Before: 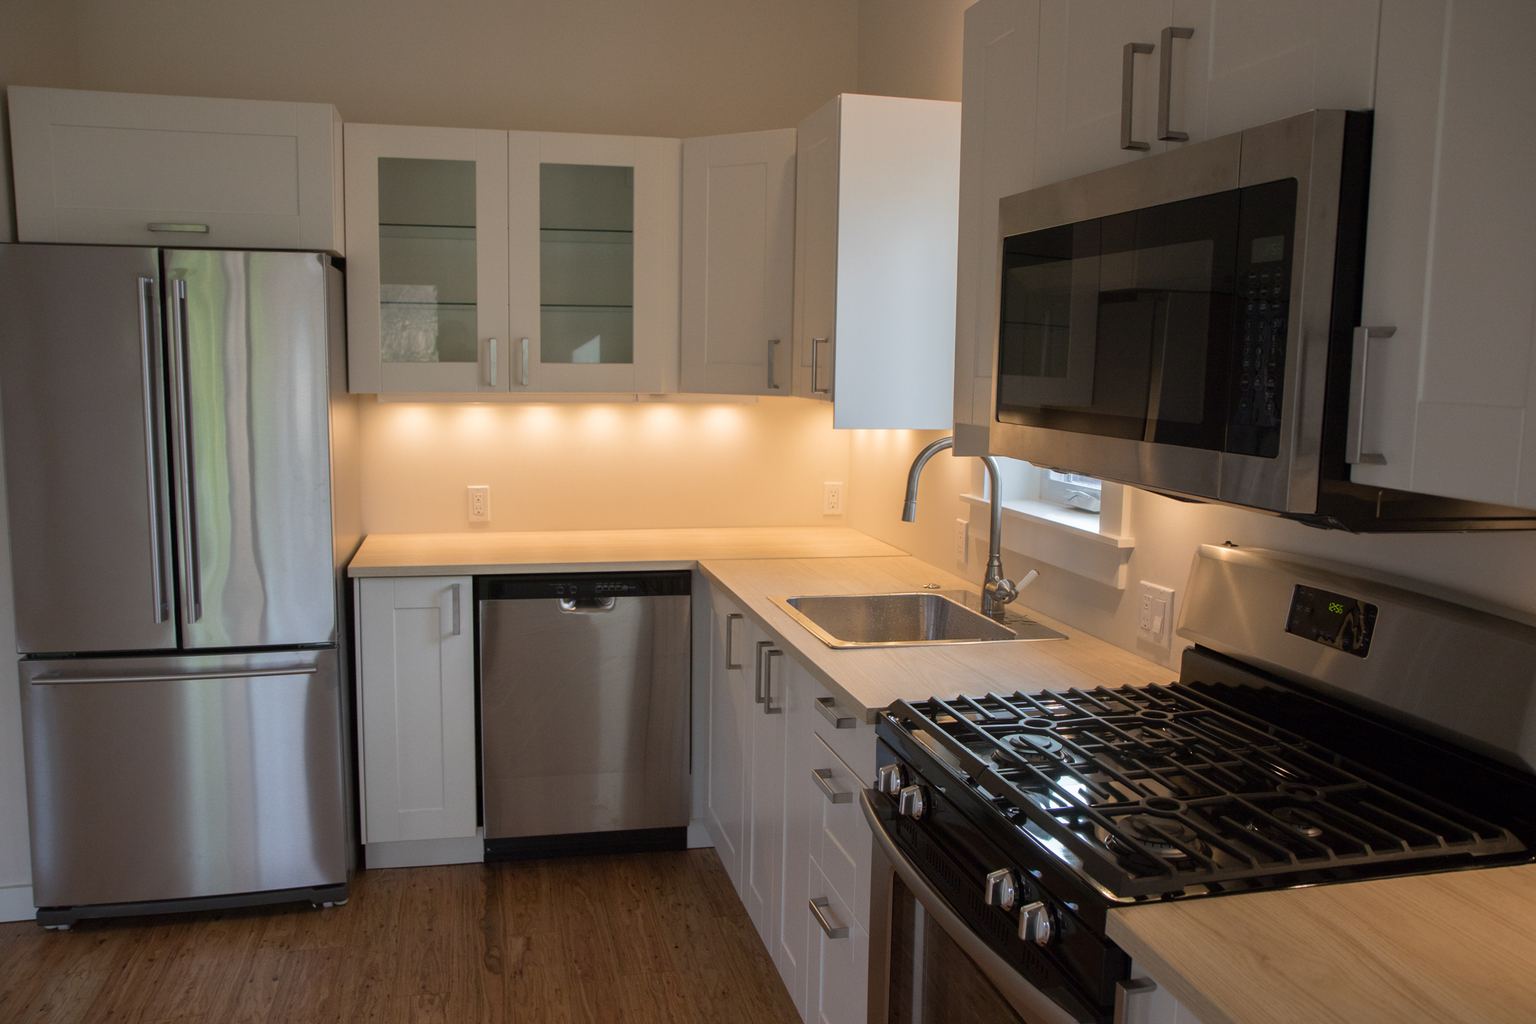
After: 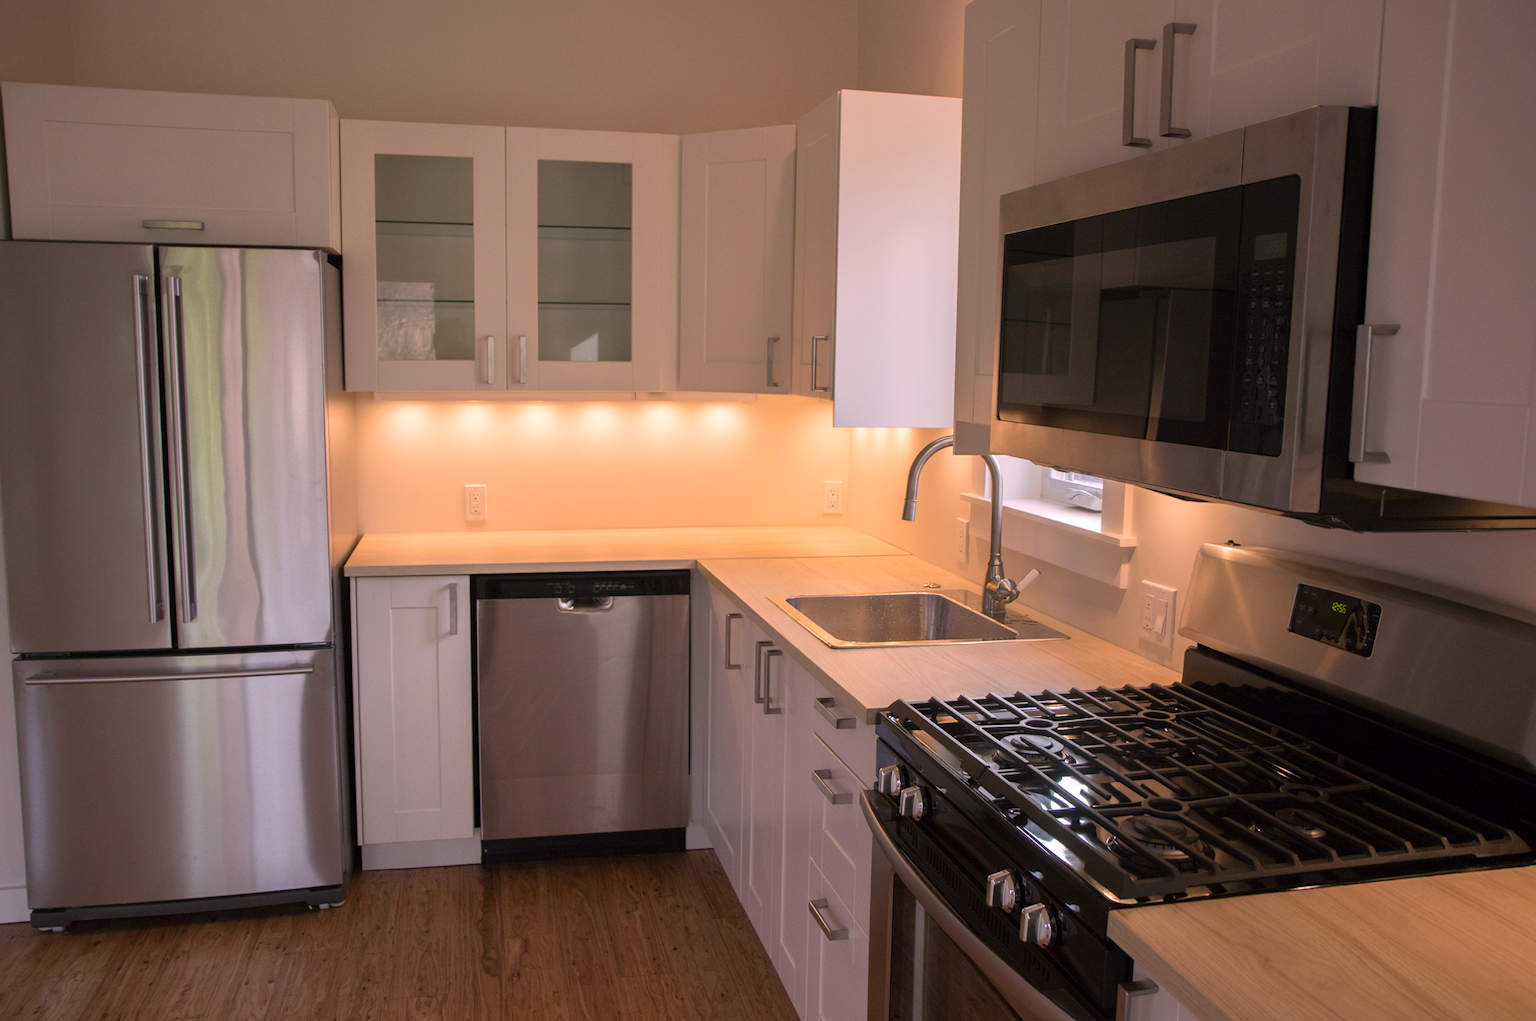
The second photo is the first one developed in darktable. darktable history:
color correction: highlights a* 14.52, highlights b* 4.84
exposure: exposure 0.161 EV, compensate highlight preservation false
crop: left 0.434%, top 0.485%, right 0.244%, bottom 0.386%
